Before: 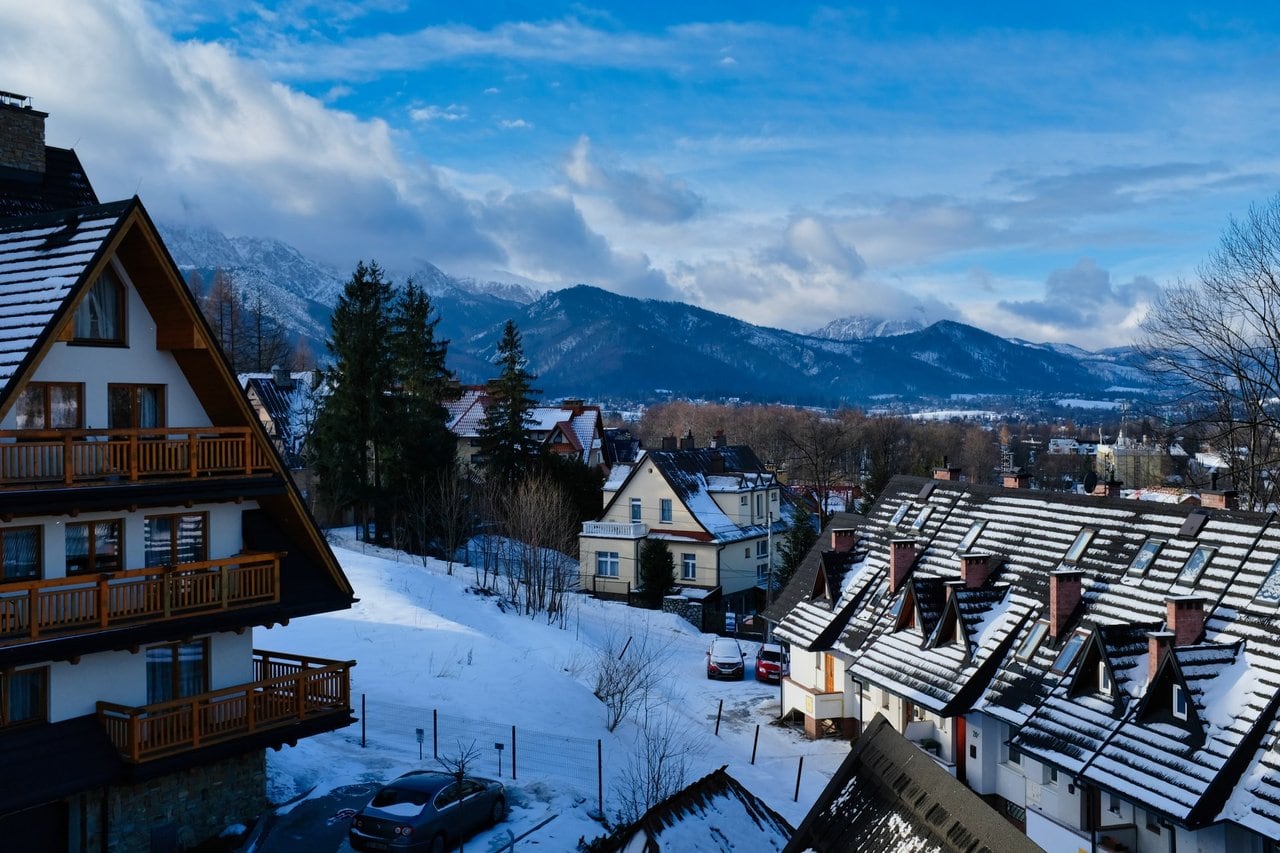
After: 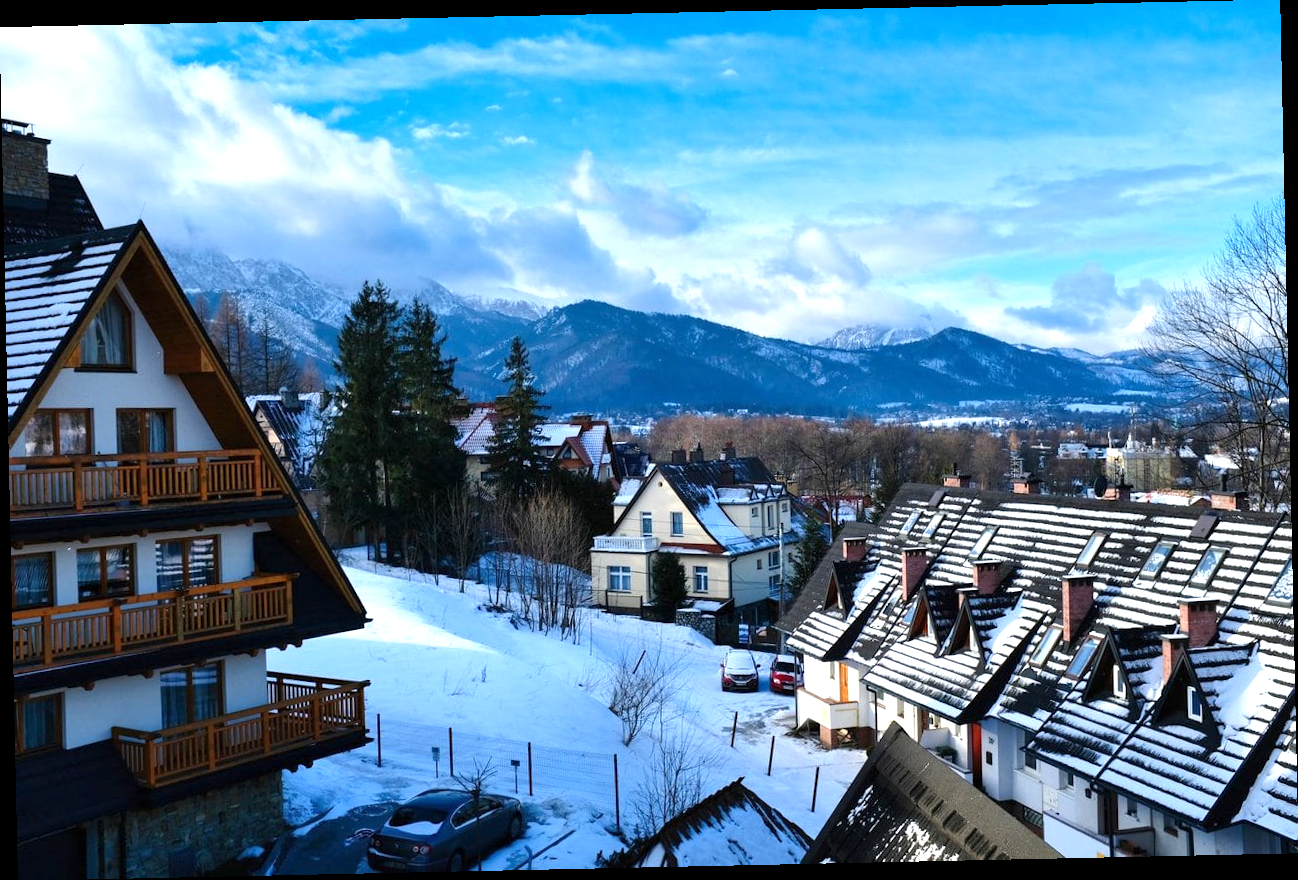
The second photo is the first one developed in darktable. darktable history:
exposure: exposure 0.943 EV, compensate highlight preservation false
rotate and perspective: rotation -1.24°, automatic cropping off
